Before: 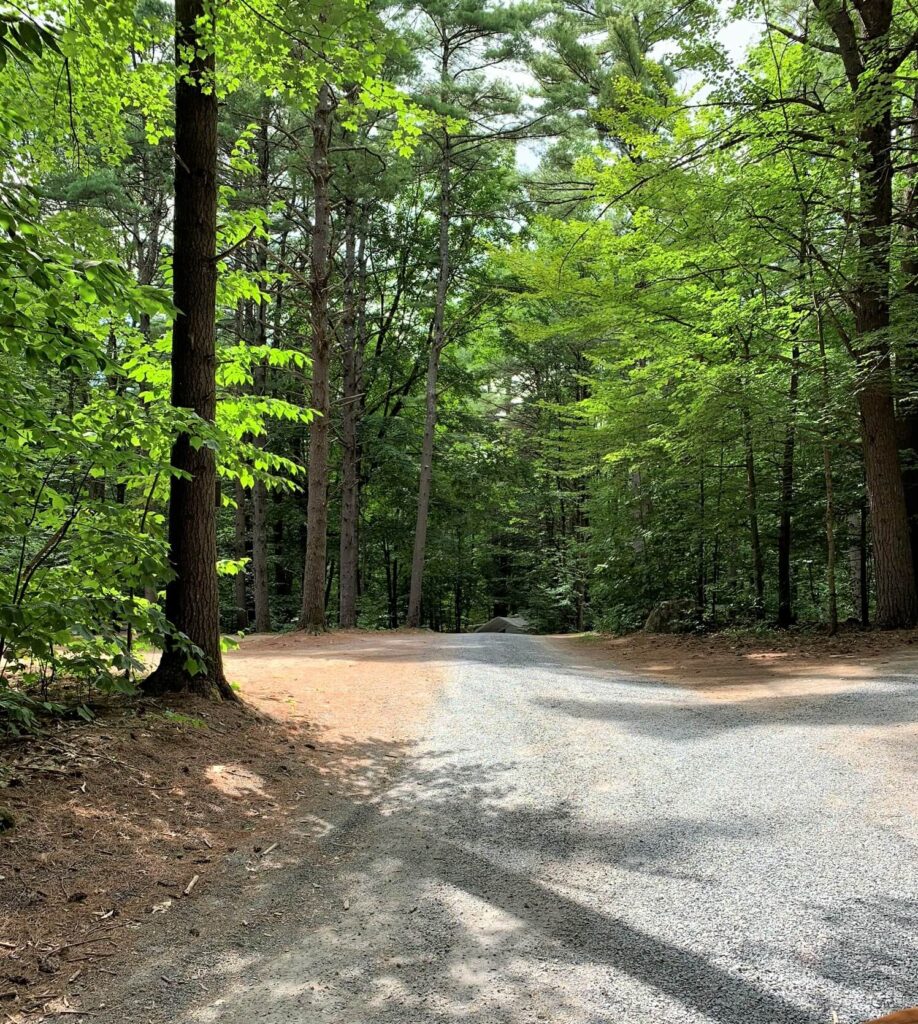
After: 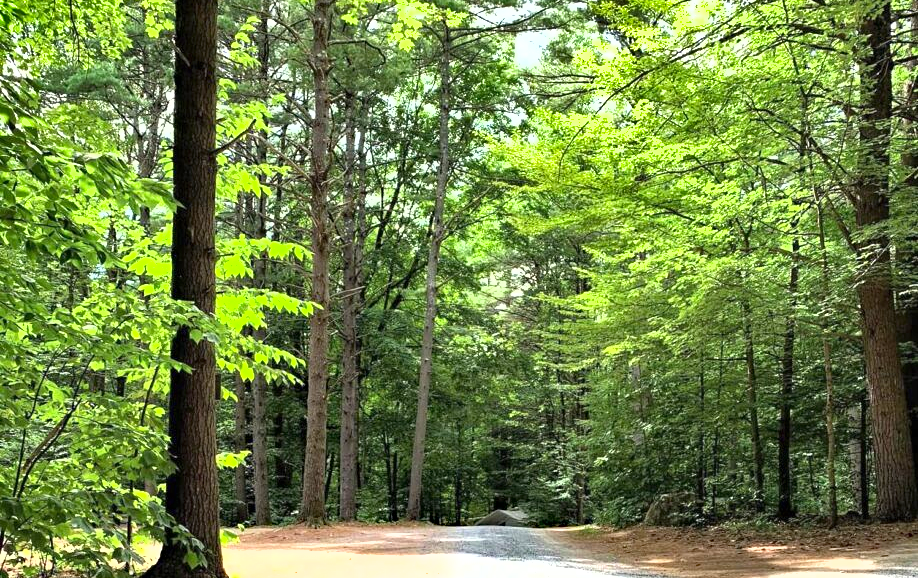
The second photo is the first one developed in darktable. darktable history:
exposure: black level correction 0, exposure 1.199 EV, compensate highlight preservation false
crop and rotate: top 10.54%, bottom 32.969%
shadows and highlights: radius 108.22, shadows 41.18, highlights -71.66, low approximation 0.01, soften with gaussian
haze removal: strength 0.259, distance 0.245, compatibility mode true, adaptive false
